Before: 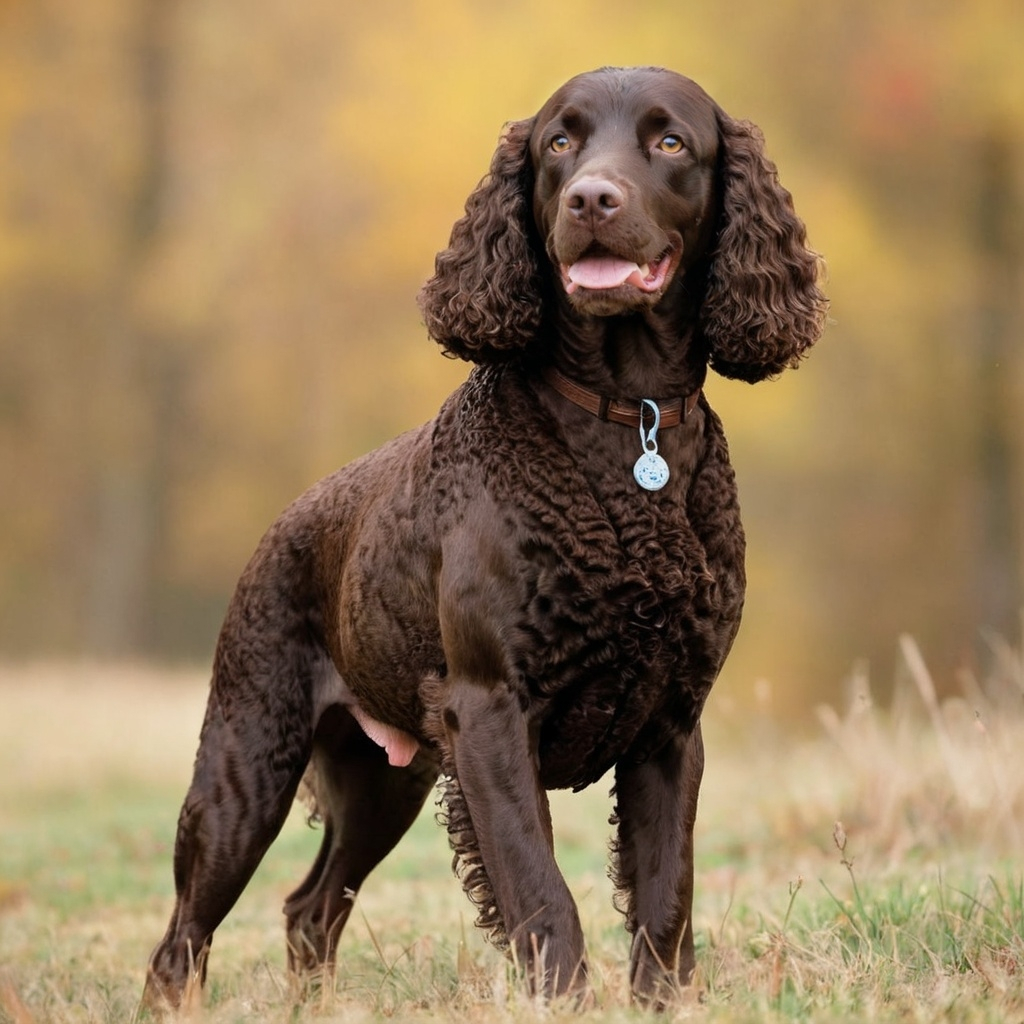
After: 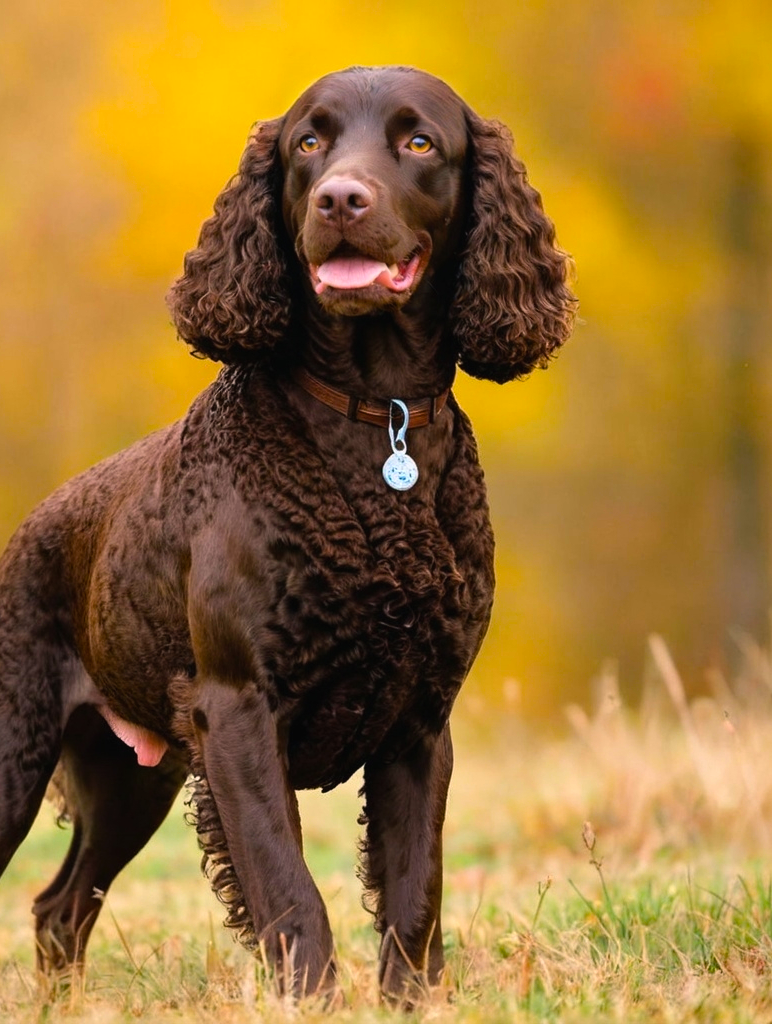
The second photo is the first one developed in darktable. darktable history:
color balance rgb: highlights gain › chroma 0.975%, highlights gain › hue 24.88°, global offset › luminance 0.267%, perceptual saturation grading › global saturation 40.75%, global vibrance 24.985%, contrast 10.08%
crop and rotate: left 24.523%
